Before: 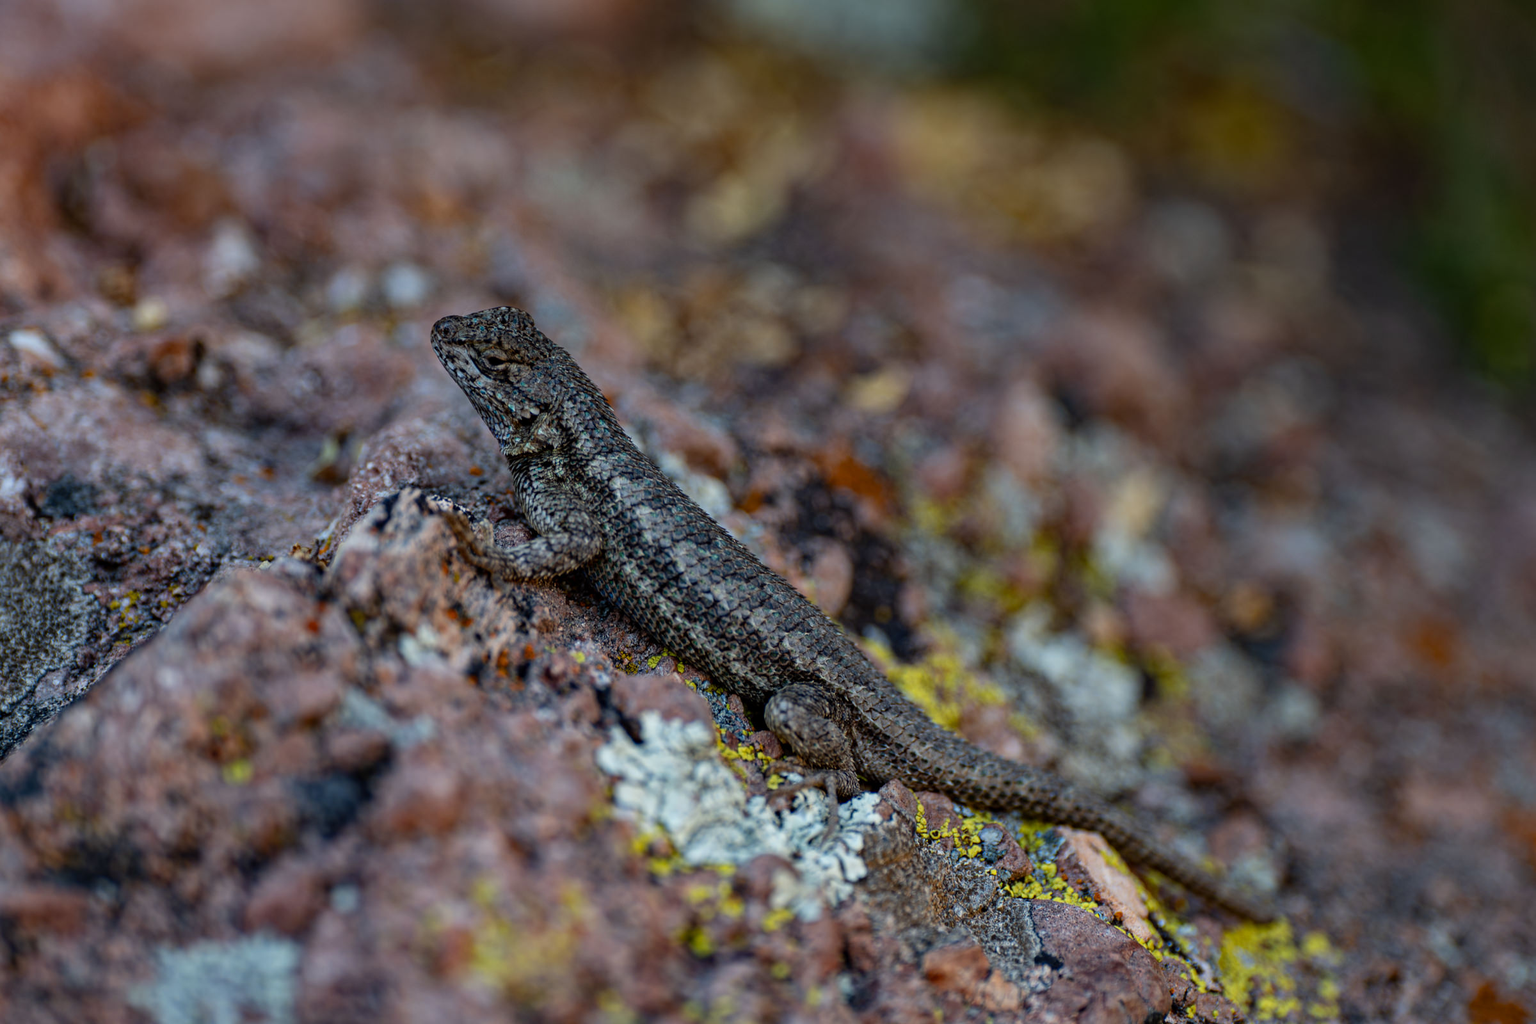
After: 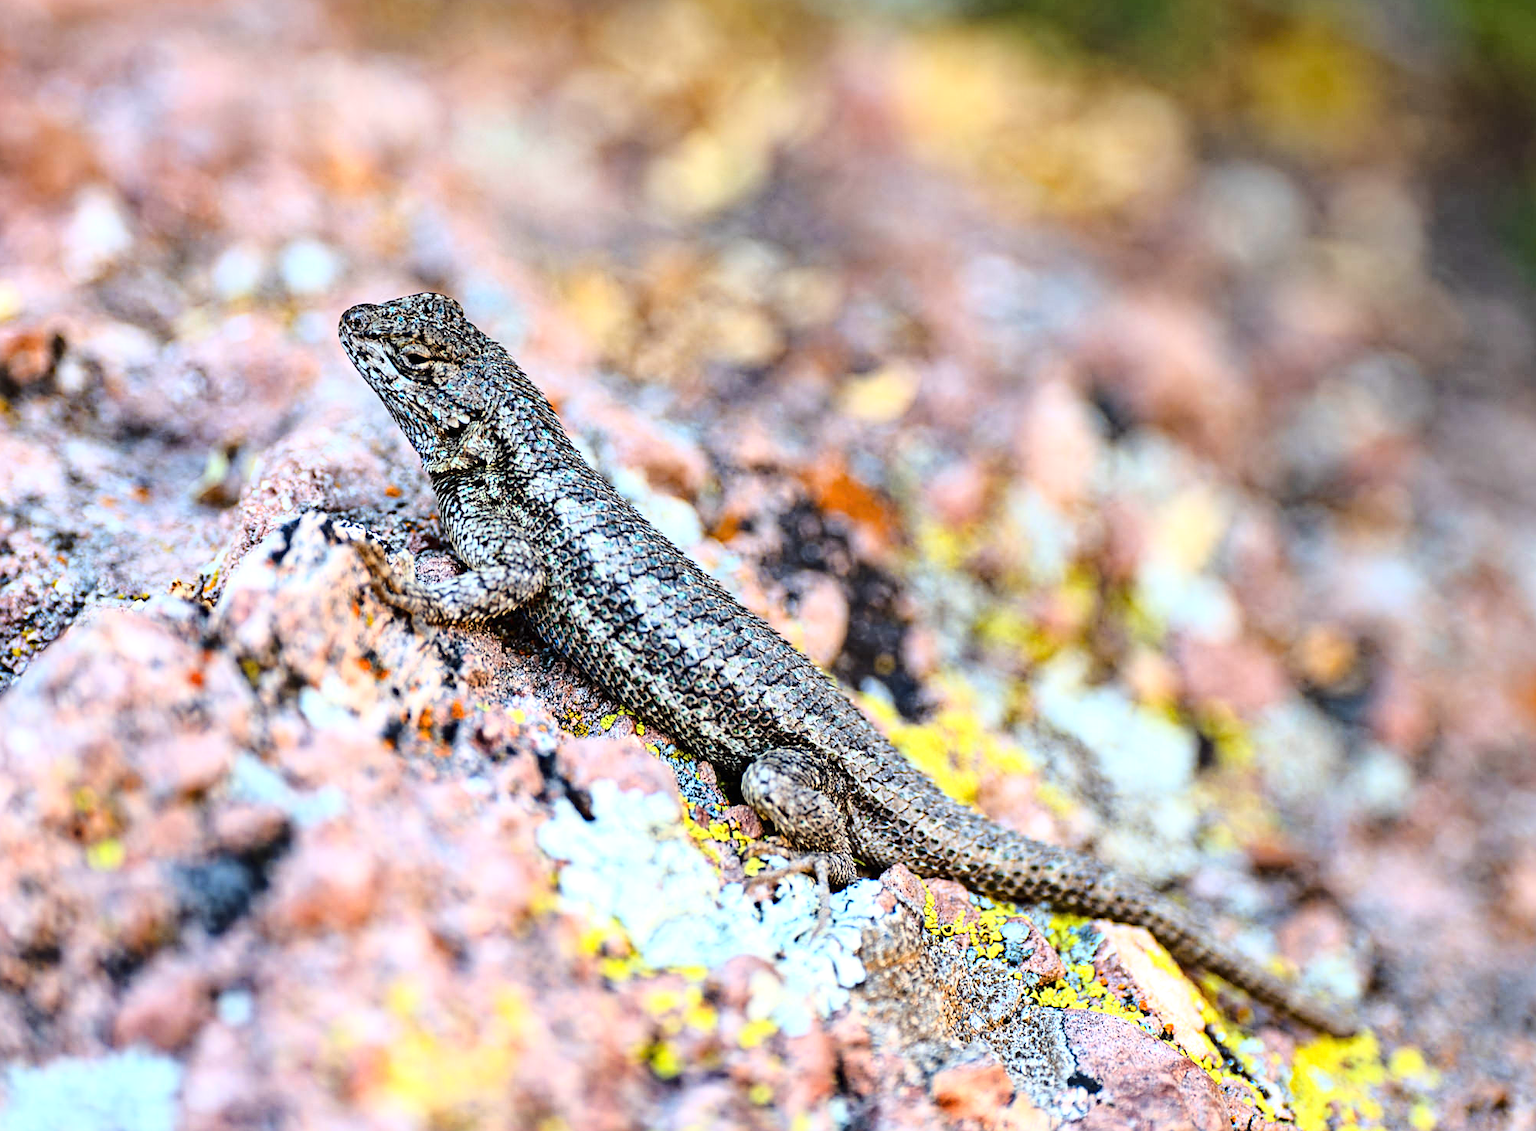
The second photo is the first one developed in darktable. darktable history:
crop: left 9.807%, top 6.259%, right 7.334%, bottom 2.177%
base curve: curves: ch0 [(0, 0) (0.028, 0.03) (0.121, 0.232) (0.46, 0.748) (0.859, 0.968) (1, 1)]
exposure: black level correction 0, exposure 1.45 EV, compensate exposure bias true, compensate highlight preservation false
sharpen: on, module defaults
